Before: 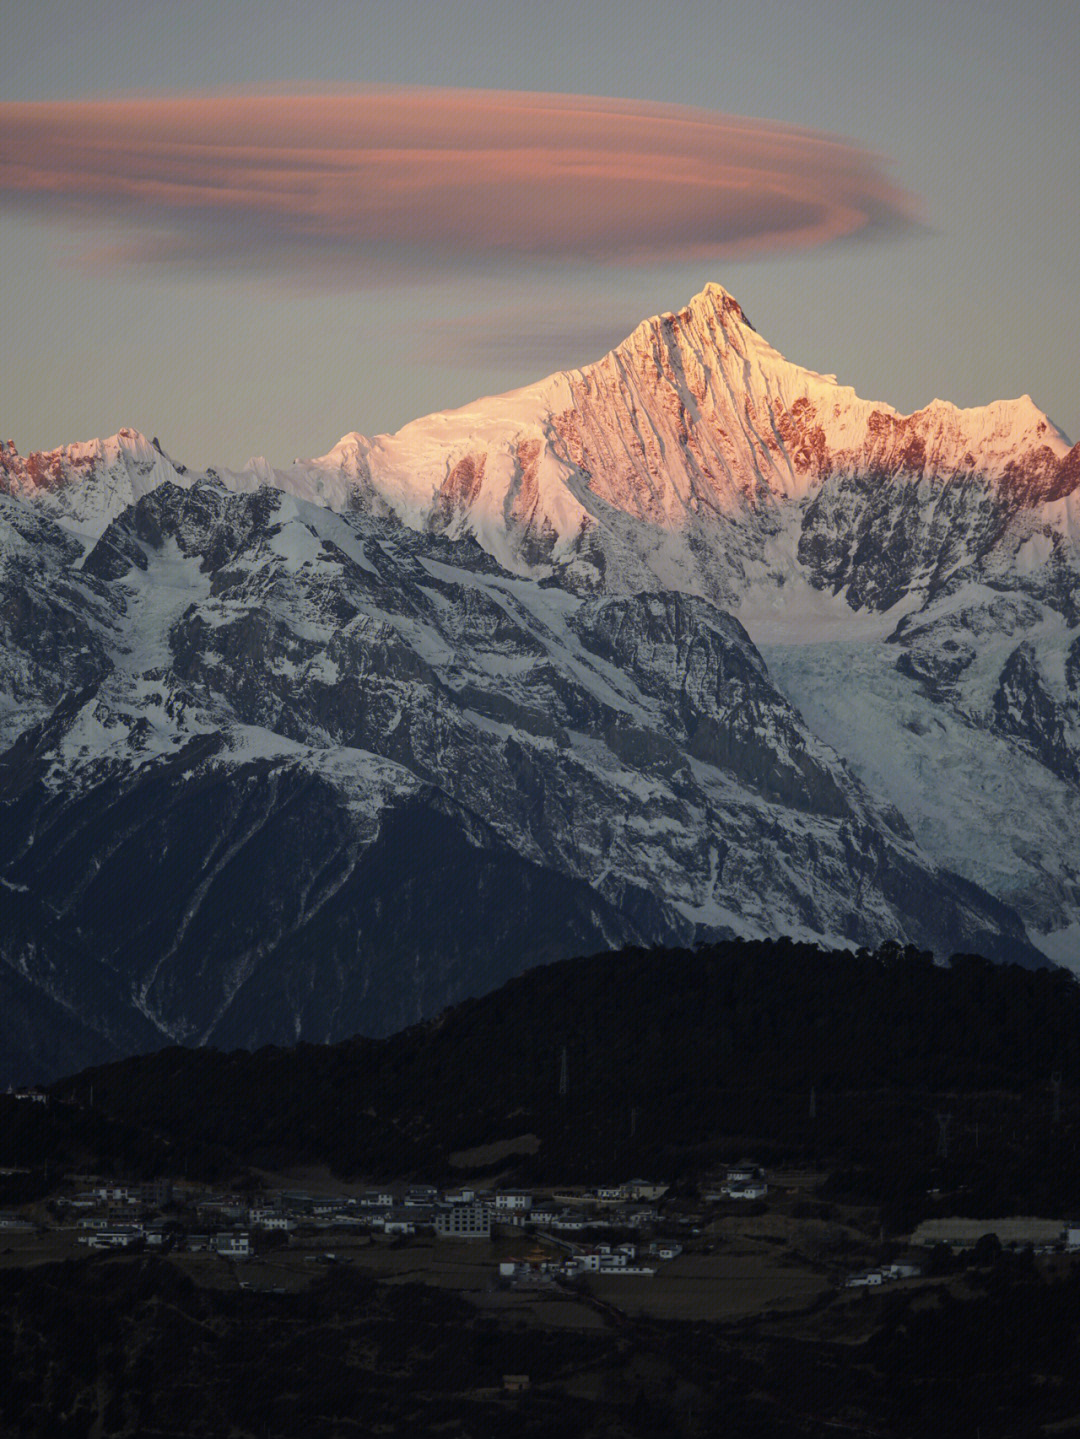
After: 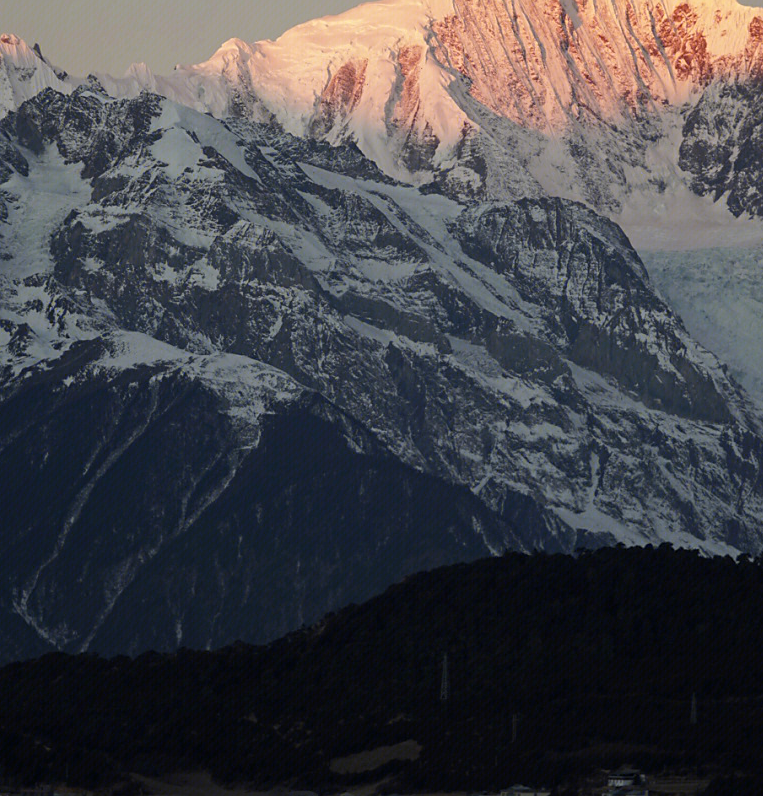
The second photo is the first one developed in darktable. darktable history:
sharpen: radius 1.552, amount 0.377, threshold 1.353
crop: left 11.061%, top 27.384%, right 18.266%, bottom 17.274%
contrast equalizer: octaves 7, y [[0.5 ×6], [0.5 ×6], [0.5, 0.5, 0.501, 0.545, 0.707, 0.863], [0 ×6], [0 ×6]]
exposure: black level correction 0.001, exposure 0.016 EV, compensate highlight preservation false
base curve: curves: ch0 [(0, 0) (0.297, 0.298) (1, 1)], preserve colors none
